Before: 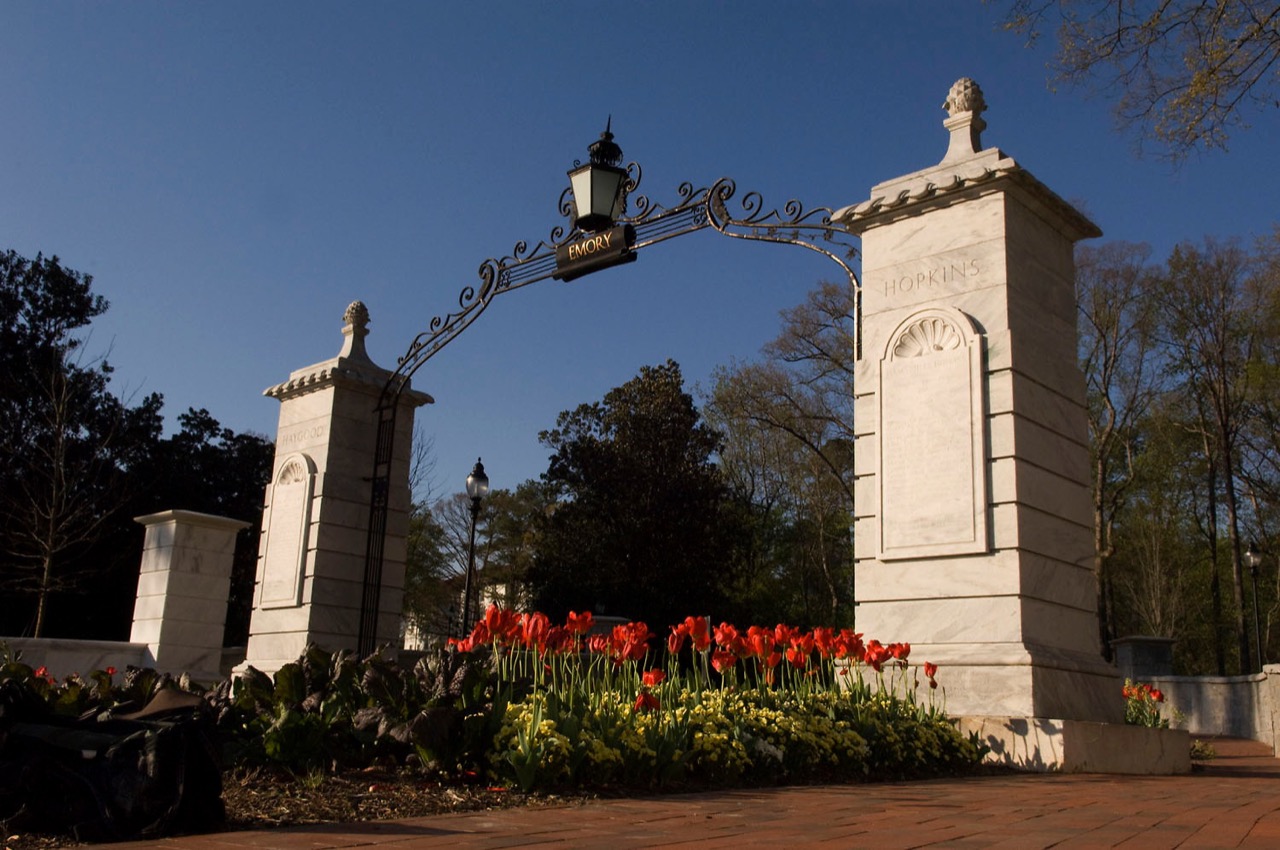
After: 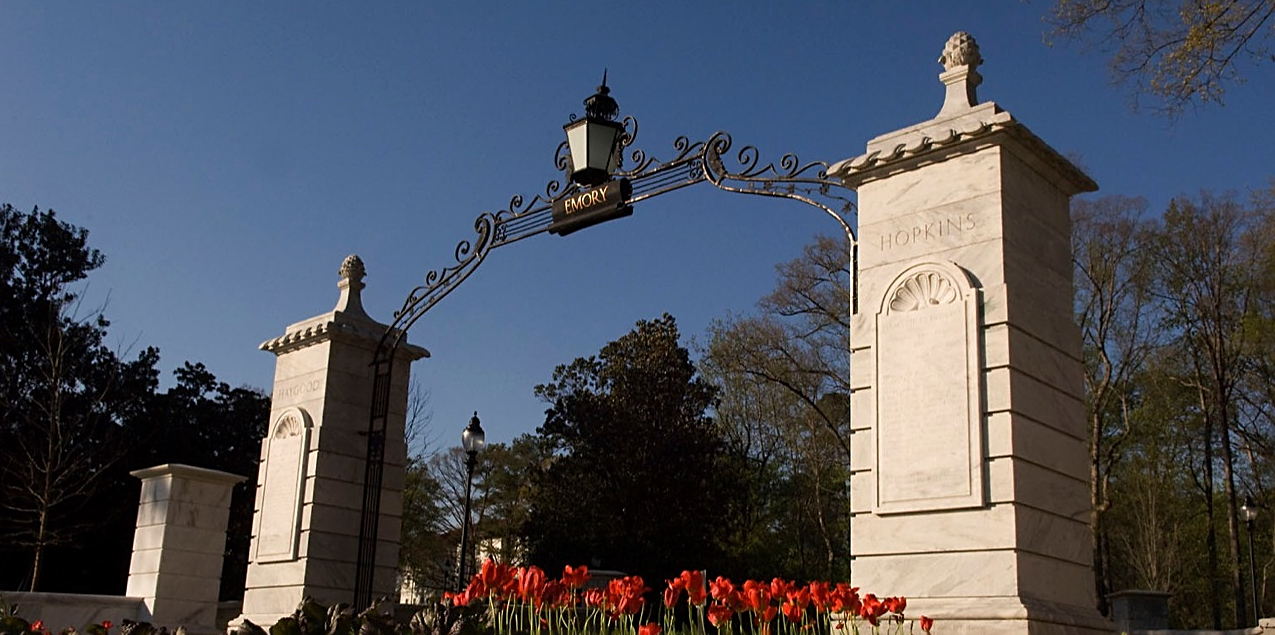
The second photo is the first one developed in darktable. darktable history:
crop: left 0.387%, top 5.469%, bottom 19.809%
tone equalizer: on, module defaults
sharpen: on, module defaults
